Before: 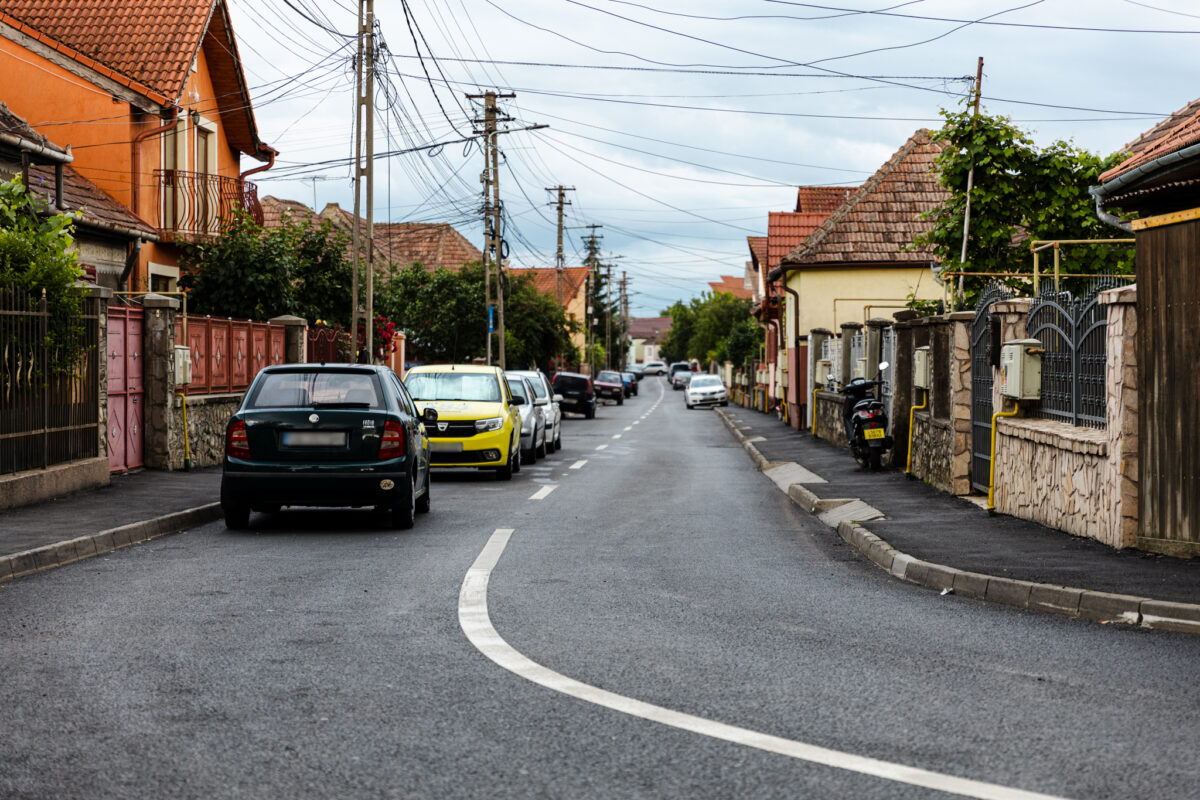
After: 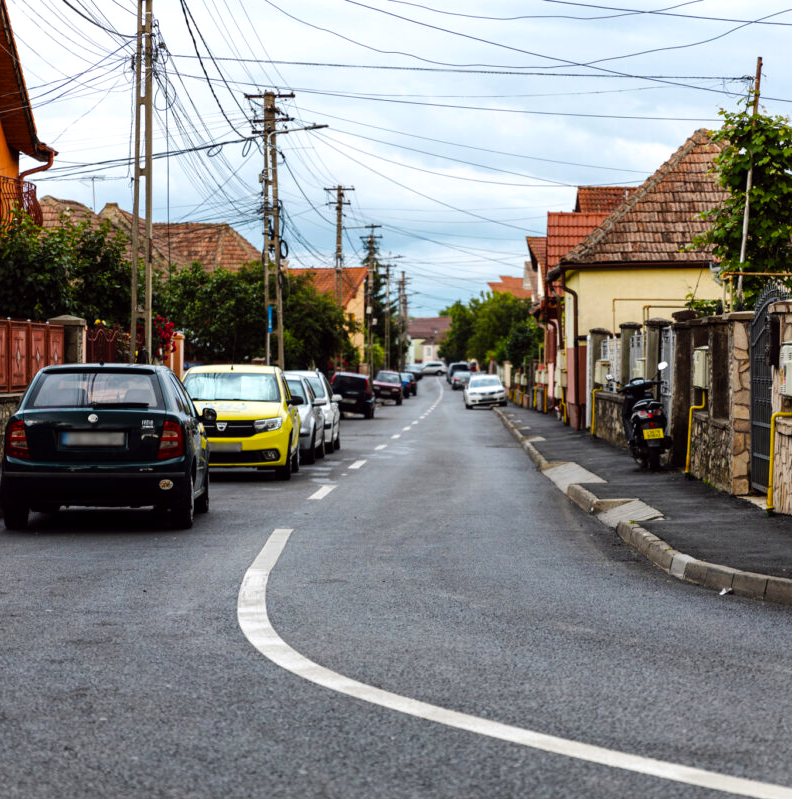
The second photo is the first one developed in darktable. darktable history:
color balance: lift [1, 1, 0.999, 1.001], gamma [1, 1.003, 1.005, 0.995], gain [1, 0.992, 0.988, 1.012], contrast 5%, output saturation 110%
crop and rotate: left 18.442%, right 15.508%
